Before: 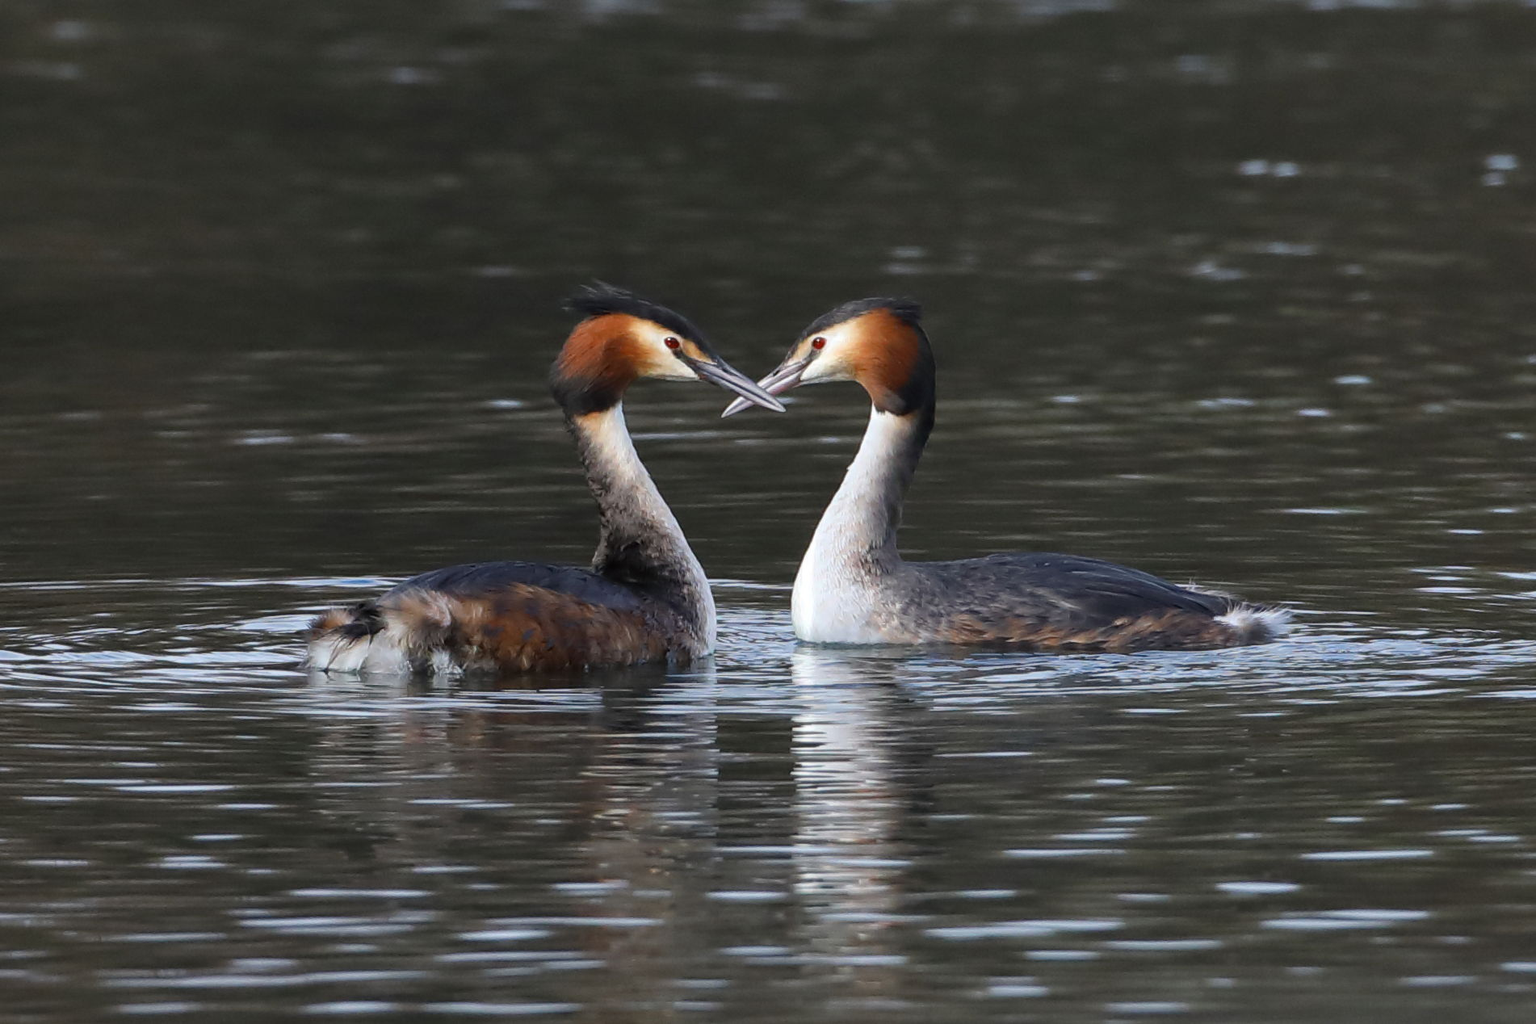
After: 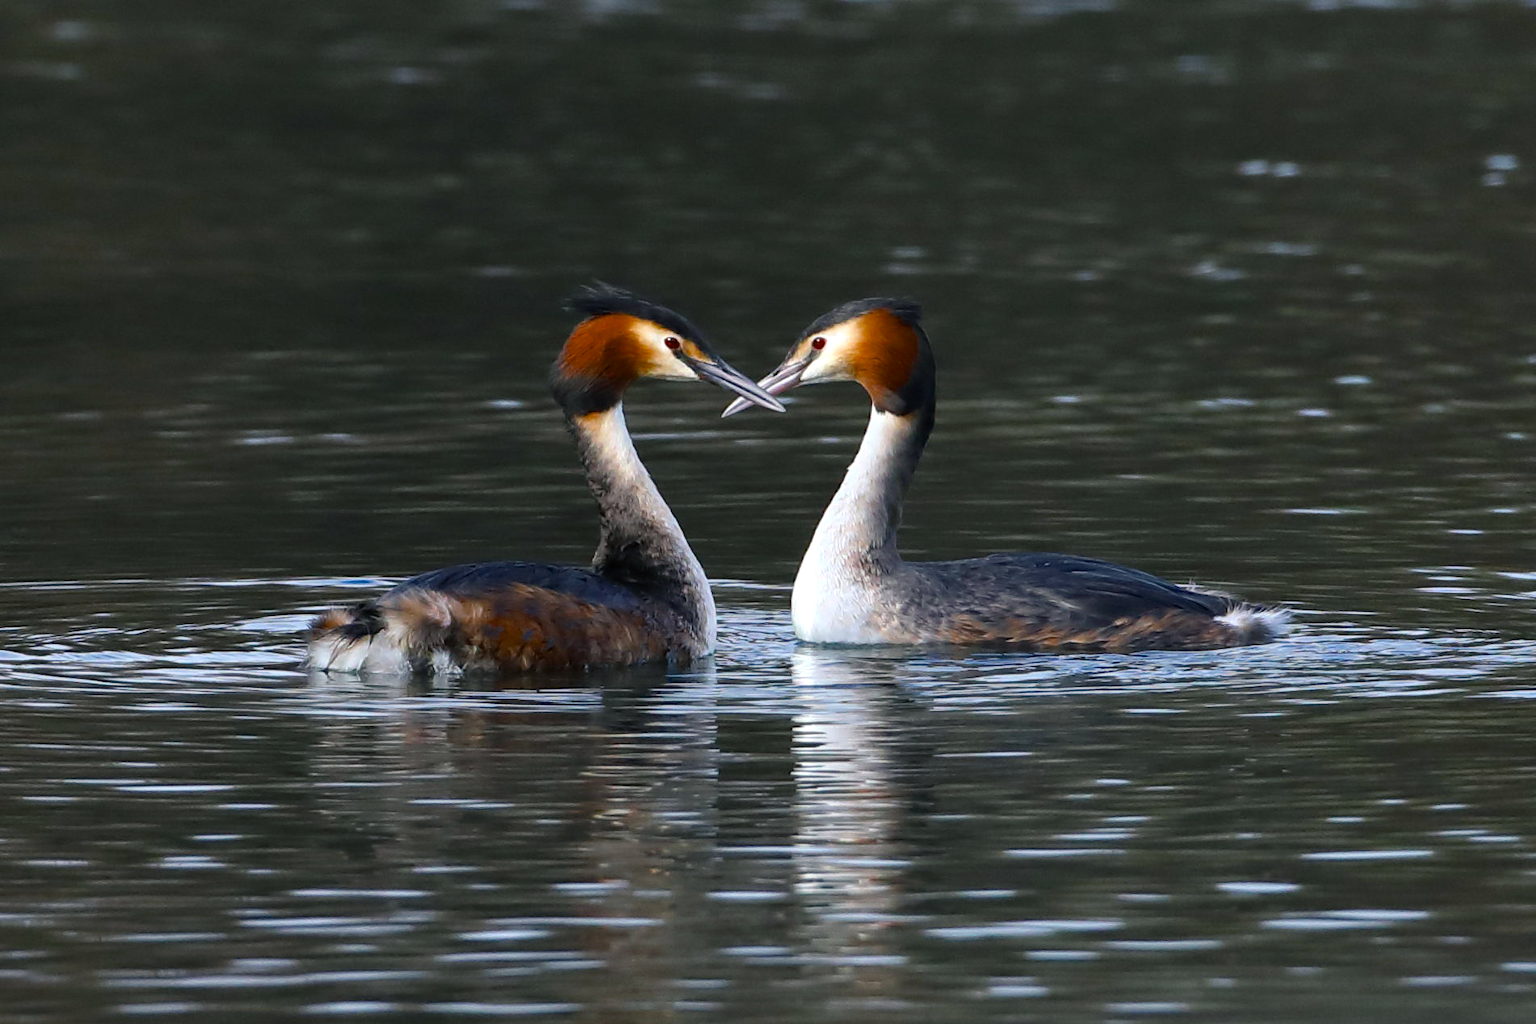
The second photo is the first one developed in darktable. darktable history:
color balance rgb: shadows lift › chroma 2.021%, shadows lift › hue 221.21°, power › luminance -9.215%, perceptual saturation grading › global saturation 30.769%, perceptual brilliance grading › global brilliance 10.747%, saturation formula JzAzBz (2021)
